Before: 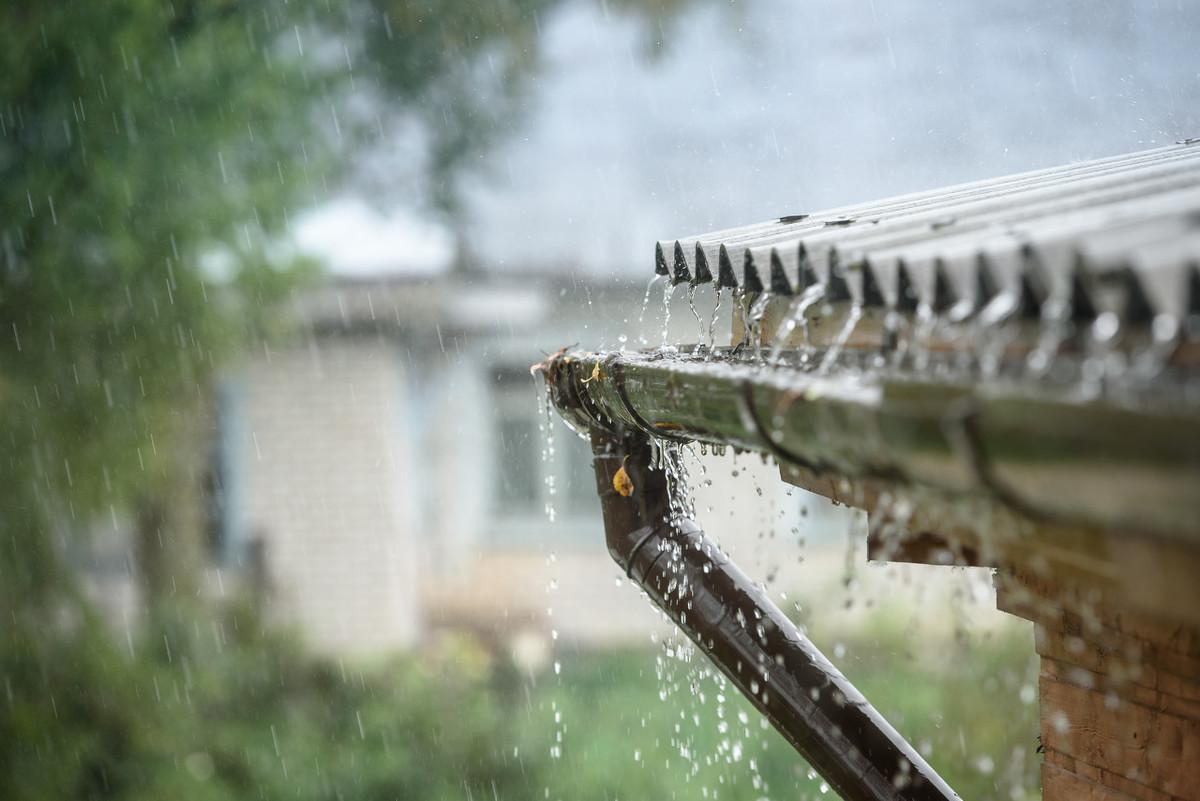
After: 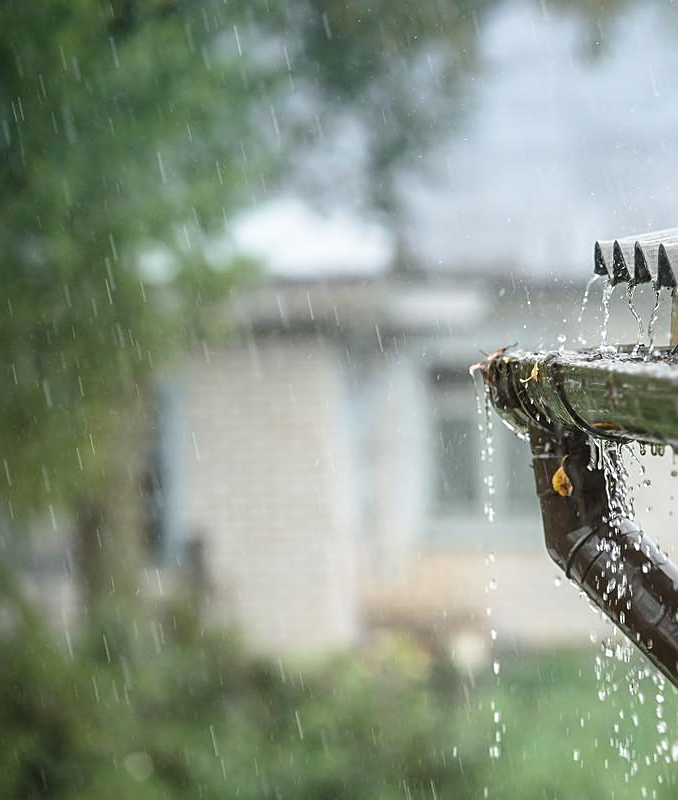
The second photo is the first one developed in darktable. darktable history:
crop: left 5.1%, right 38.388%
sharpen: on, module defaults
